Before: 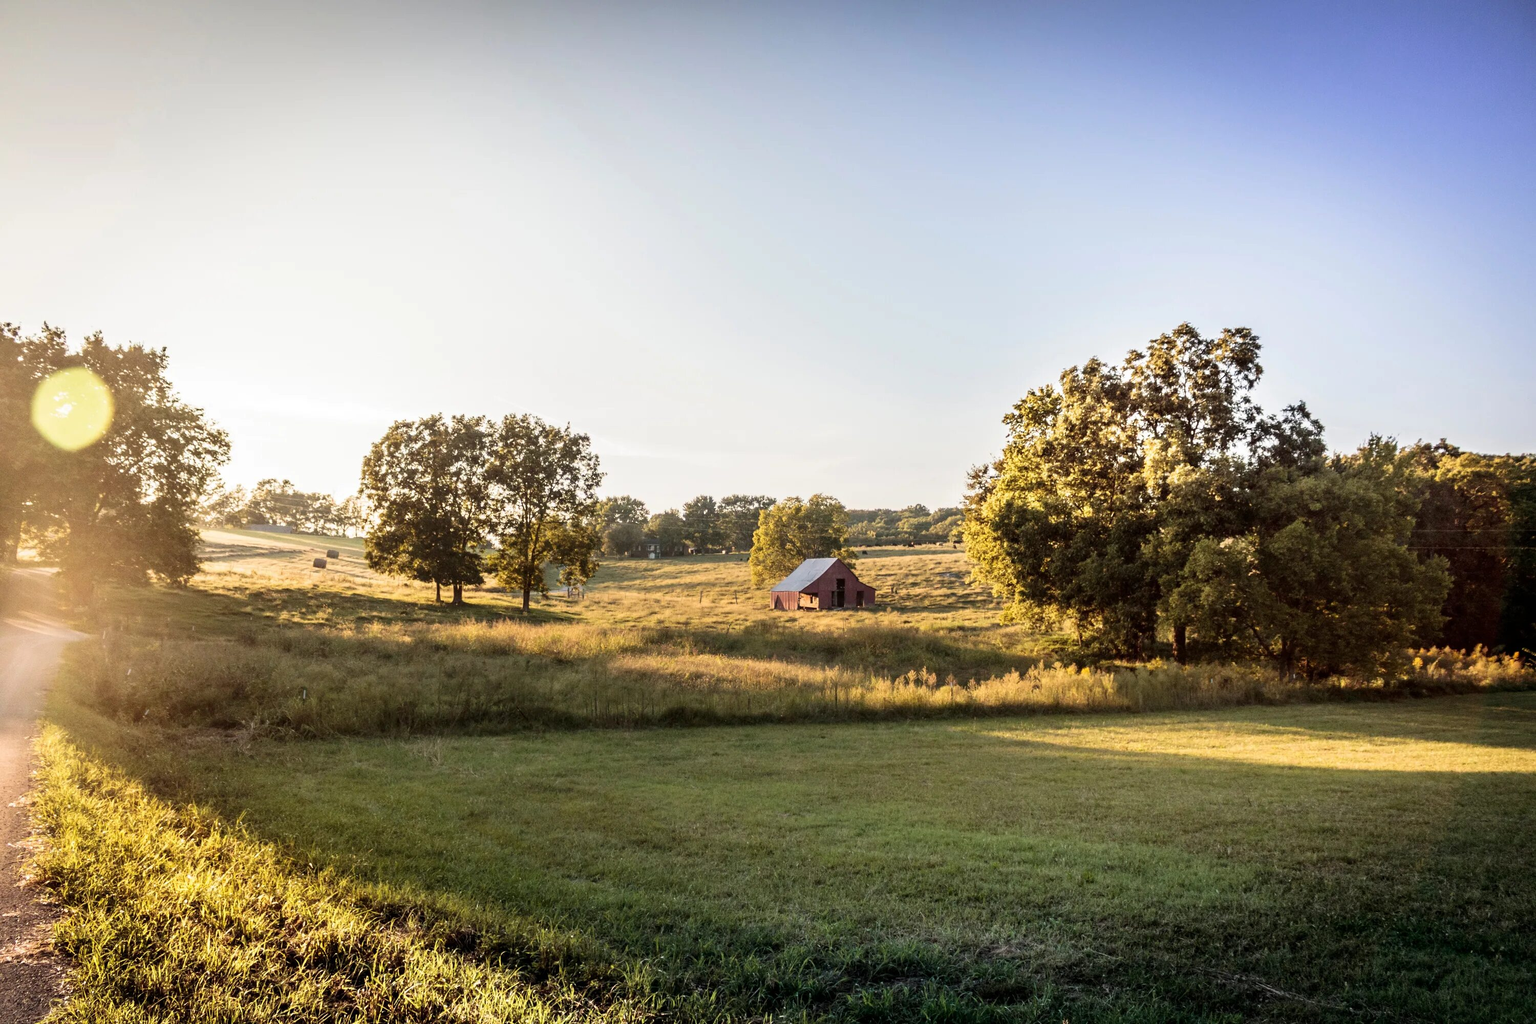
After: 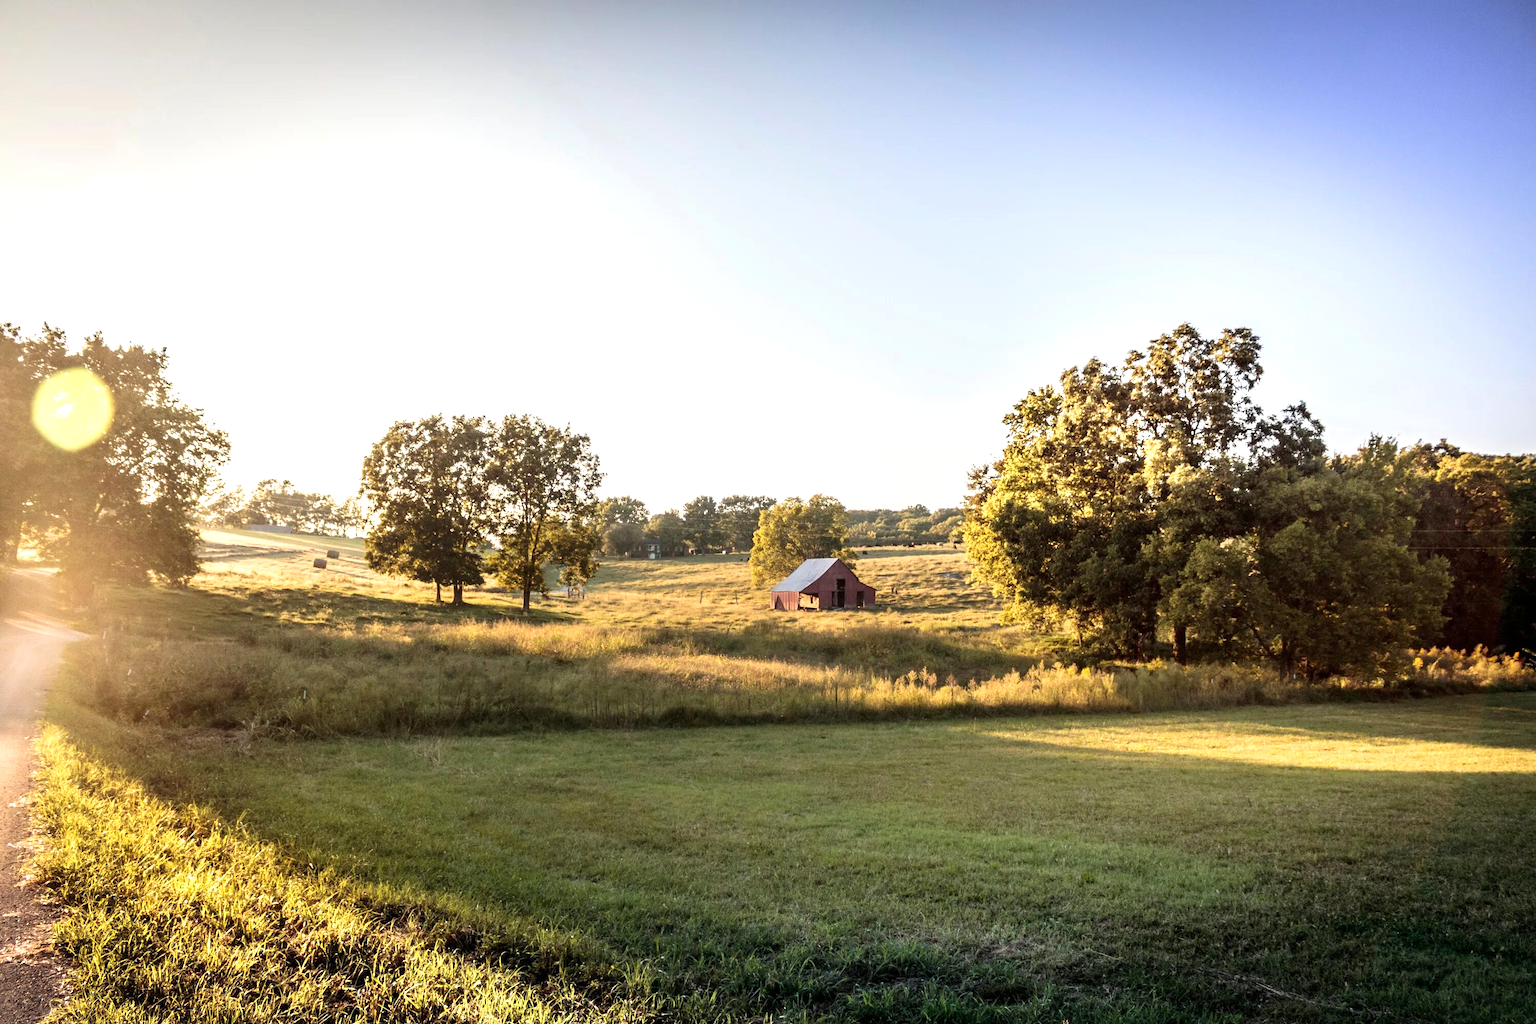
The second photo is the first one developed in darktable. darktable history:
exposure: exposure 0.354 EV, compensate exposure bias true, compensate highlight preservation false
